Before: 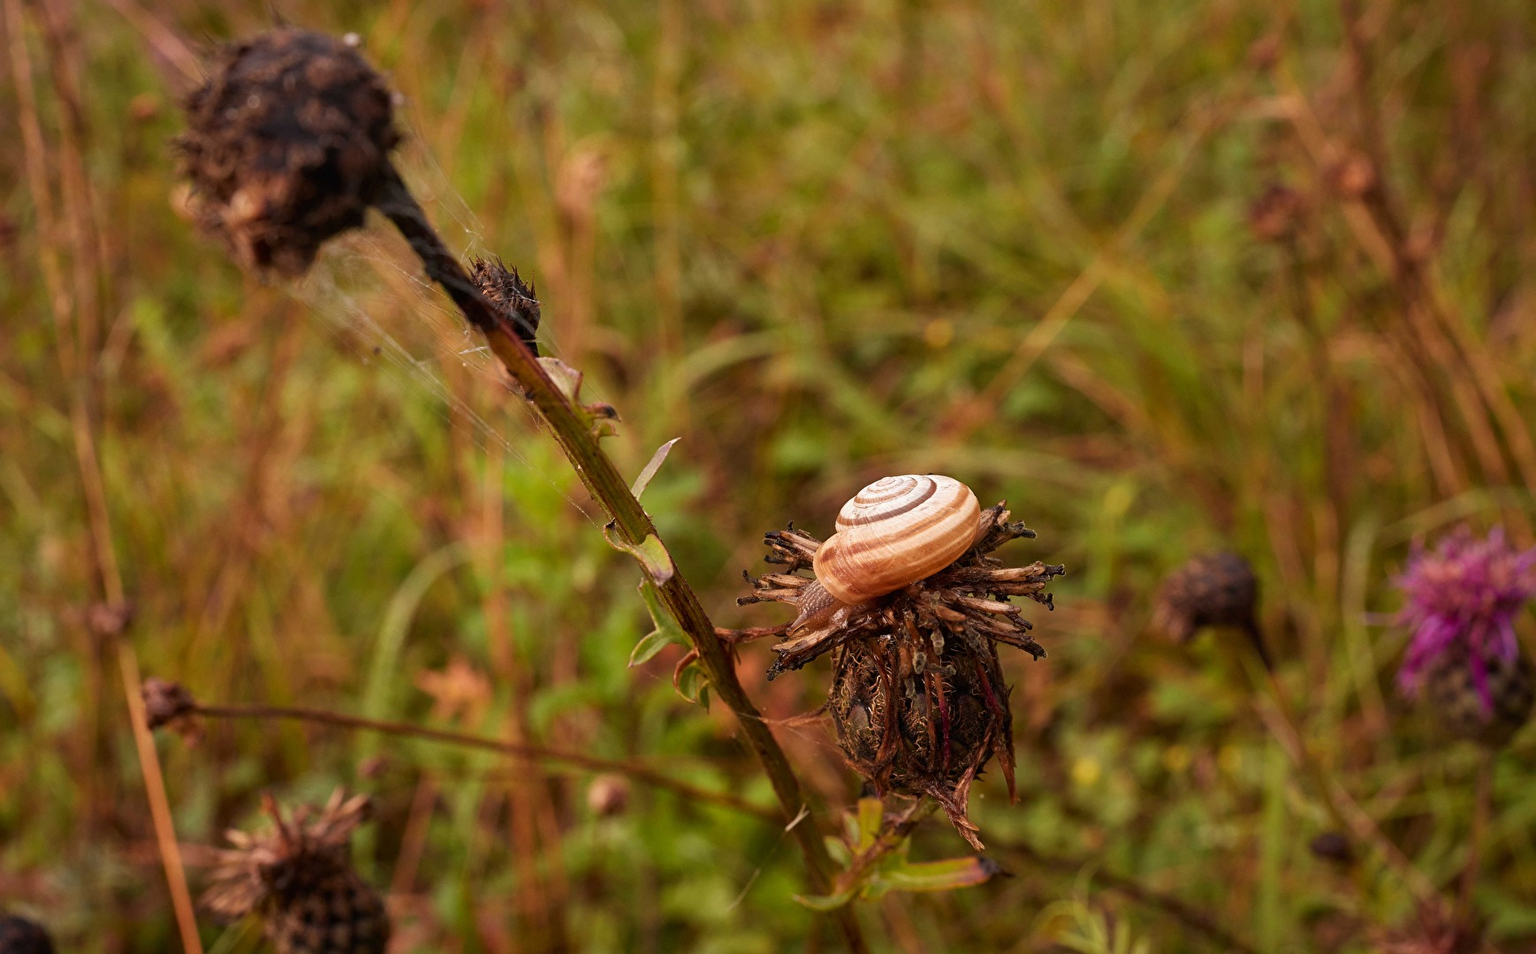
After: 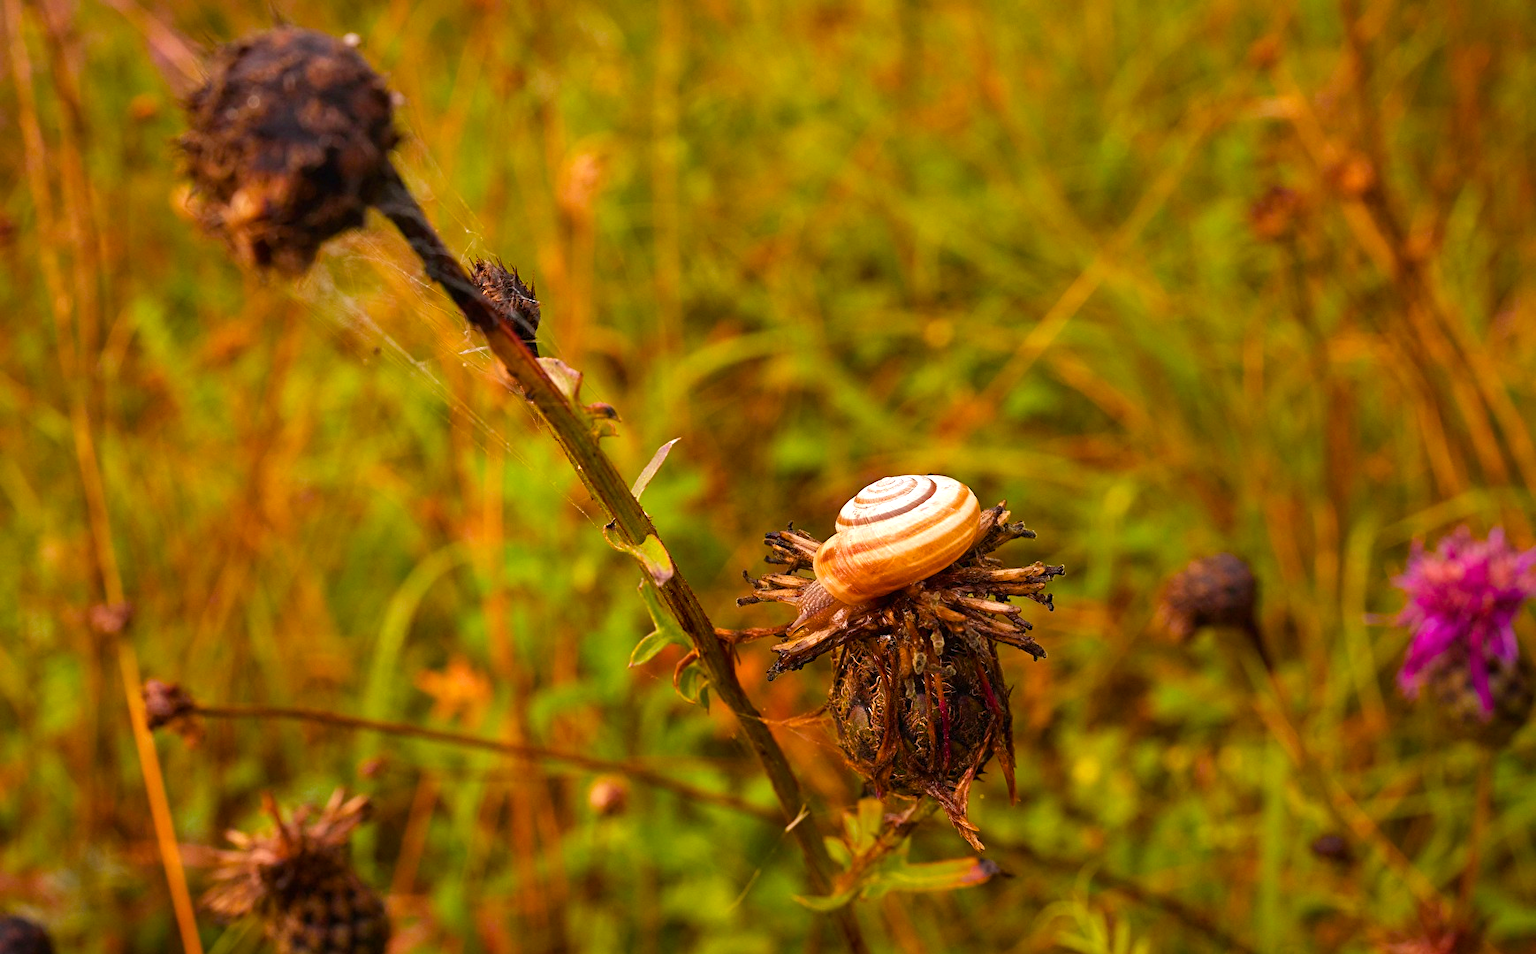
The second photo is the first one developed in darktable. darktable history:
color balance rgb: linear chroma grading › global chroma 20.317%, perceptual saturation grading › global saturation 15.906%, perceptual brilliance grading › global brilliance 10.328%, perceptual brilliance grading › shadows 15.751%
